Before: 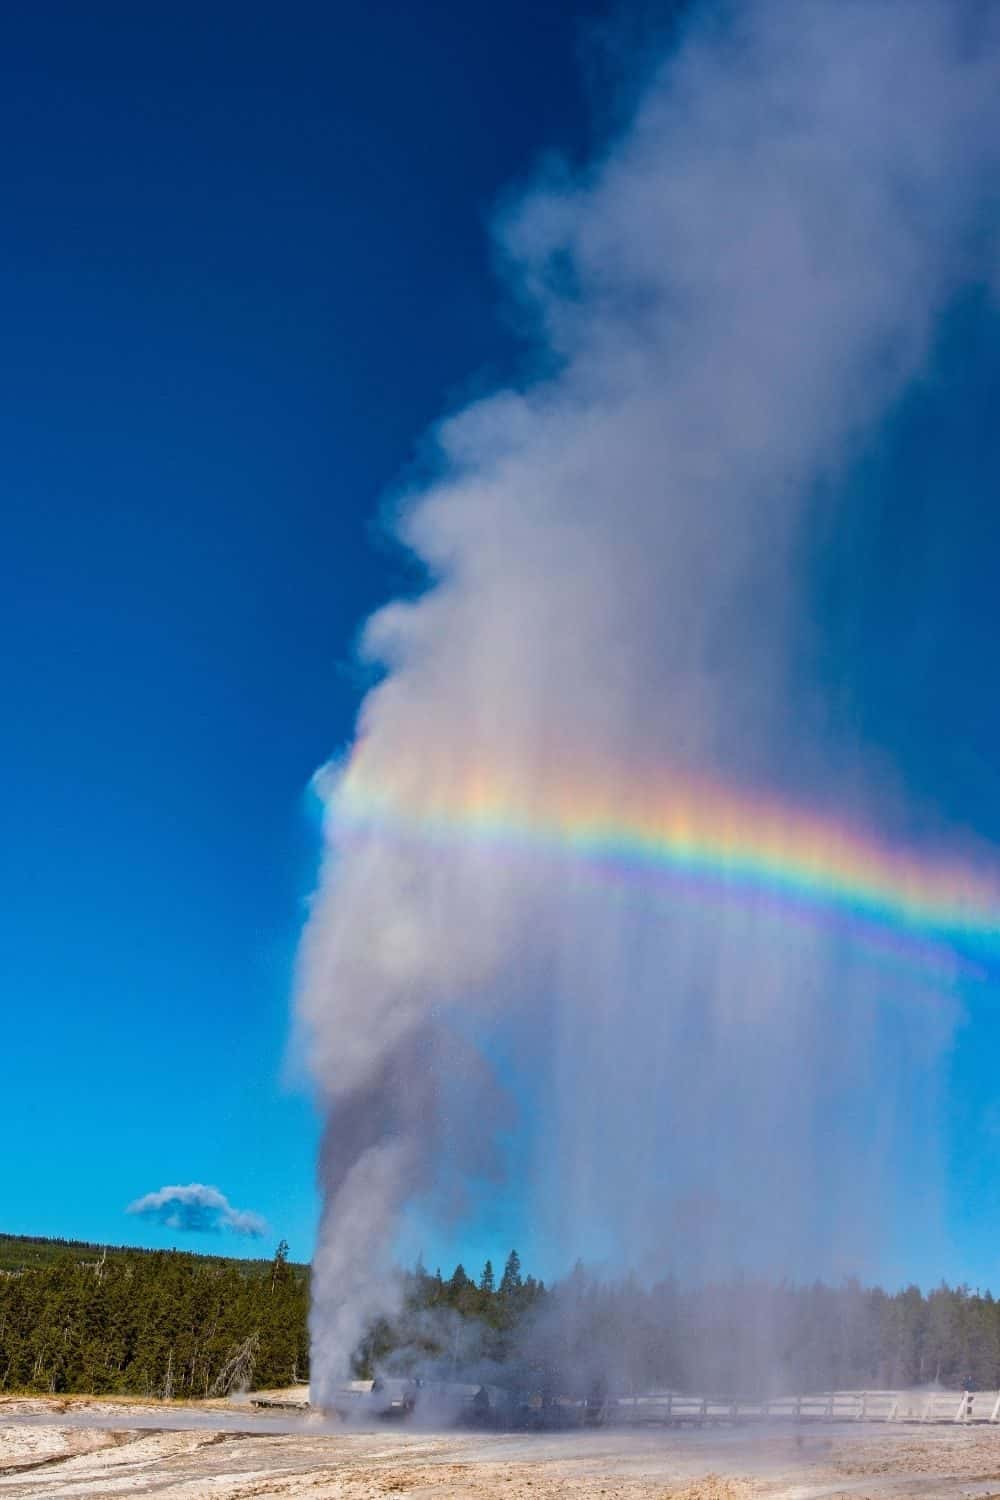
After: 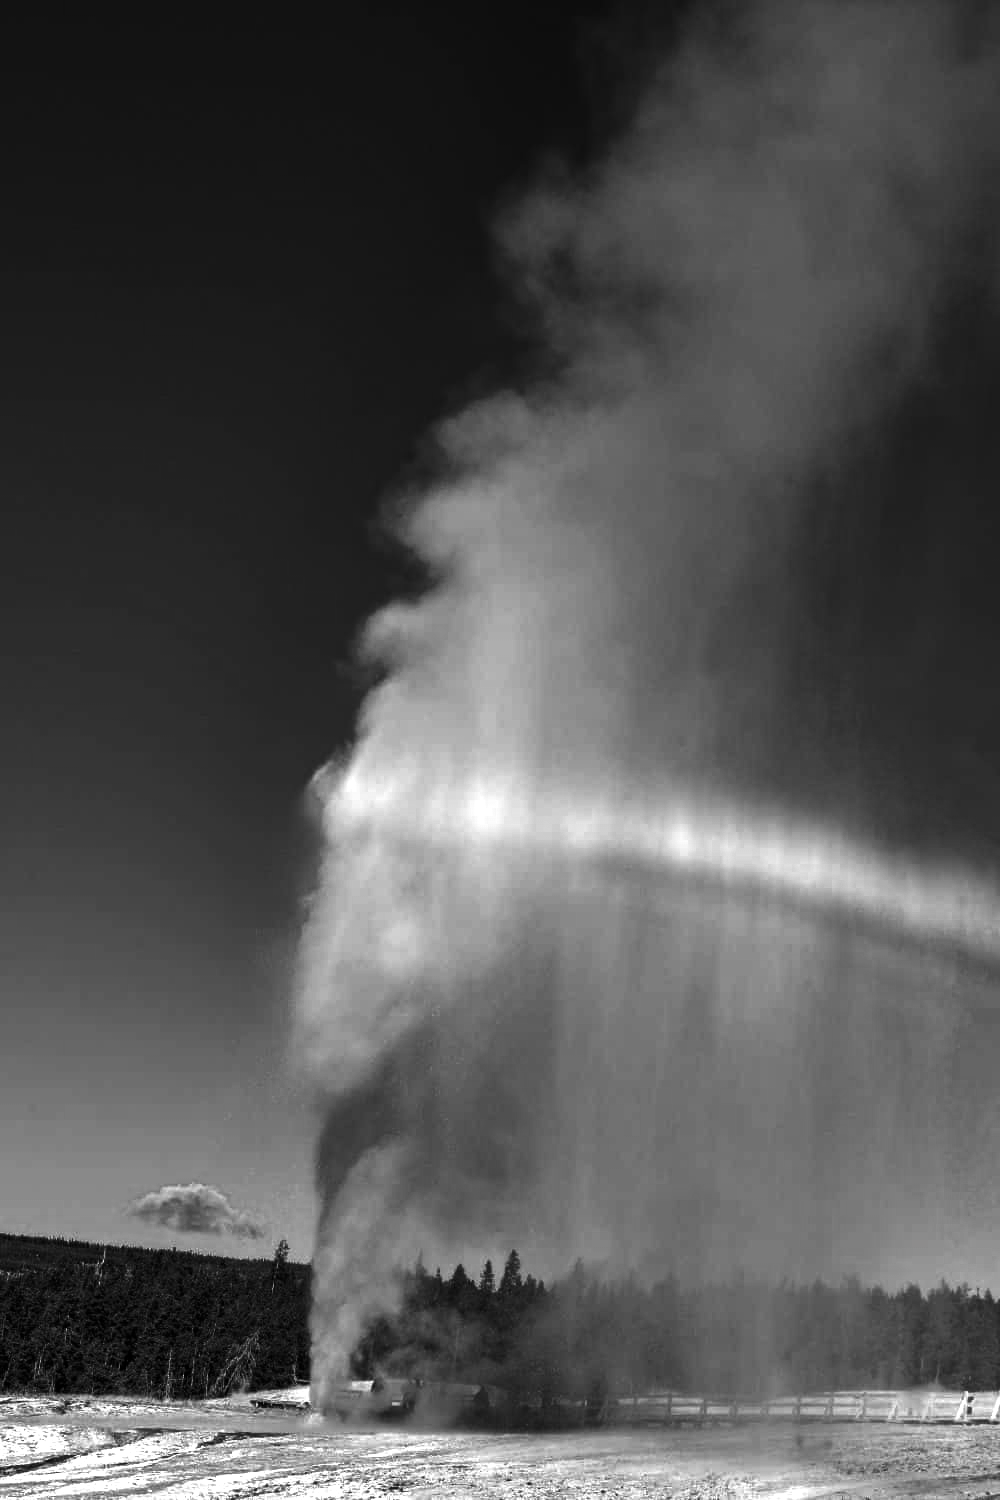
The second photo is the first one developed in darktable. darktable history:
exposure: black level correction 0, exposure 0.7 EV, compensate exposure bias true, compensate highlight preservation false
contrast brightness saturation: contrast -0.03, brightness -0.59, saturation -1
